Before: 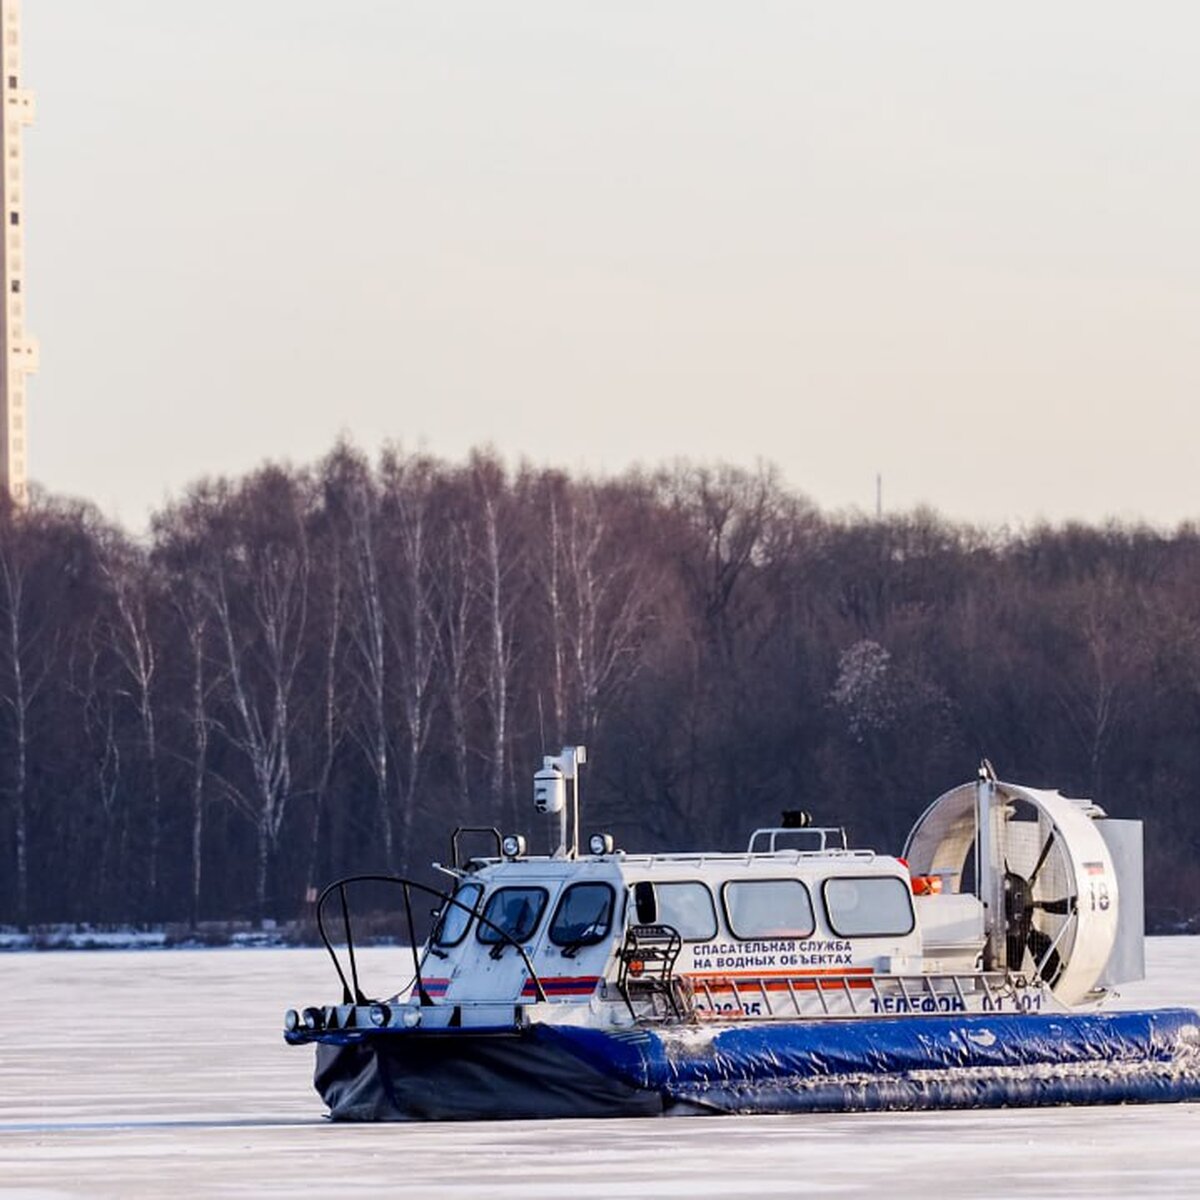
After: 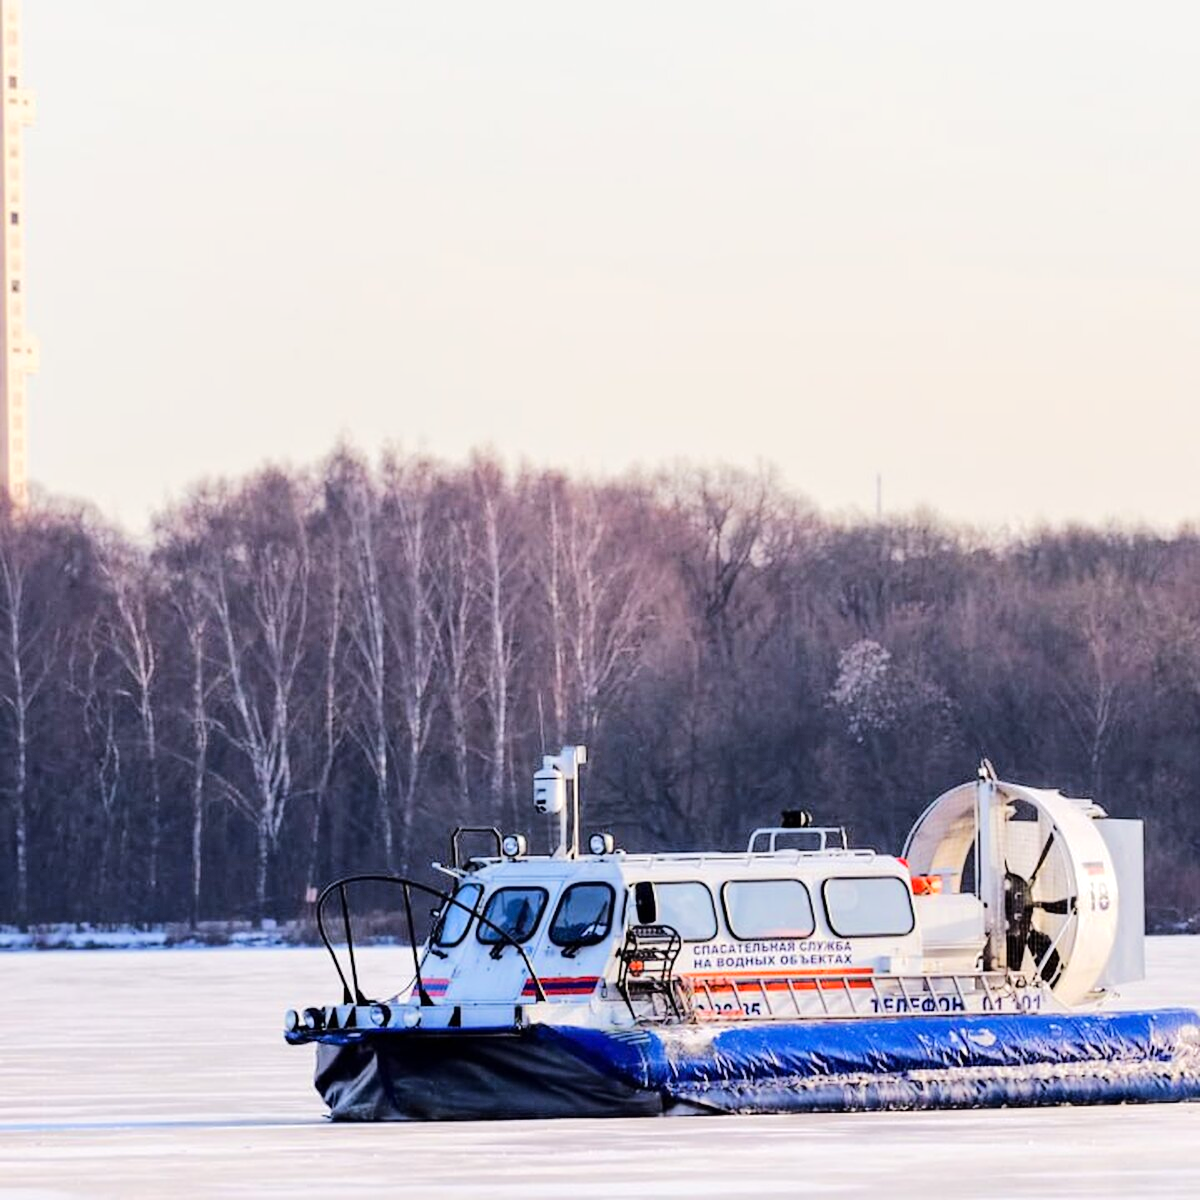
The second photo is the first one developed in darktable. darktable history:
tone equalizer: -7 EV 0.152 EV, -6 EV 0.578 EV, -5 EV 1.14 EV, -4 EV 1.36 EV, -3 EV 1.12 EV, -2 EV 0.6 EV, -1 EV 0.15 EV, edges refinement/feathering 500, mask exposure compensation -1.57 EV, preserve details no
